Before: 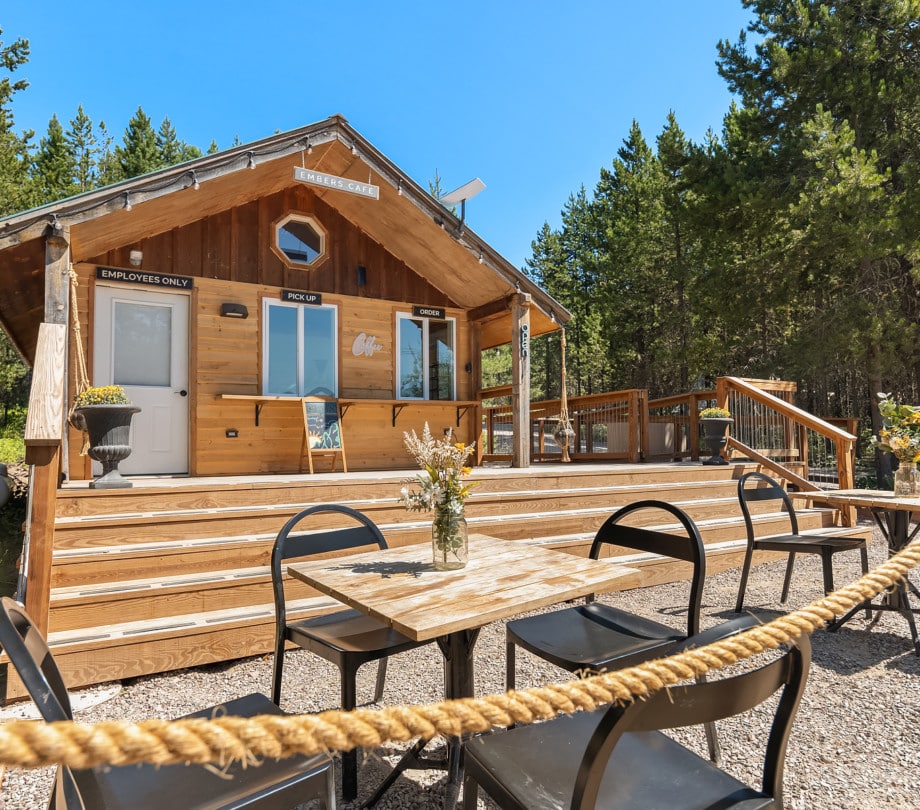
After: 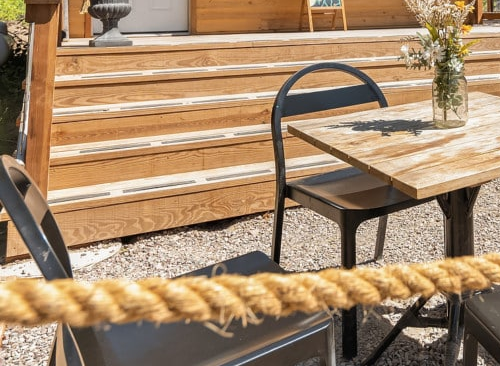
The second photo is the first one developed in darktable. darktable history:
crop and rotate: top 54.586%, right 45.644%, bottom 0.11%
